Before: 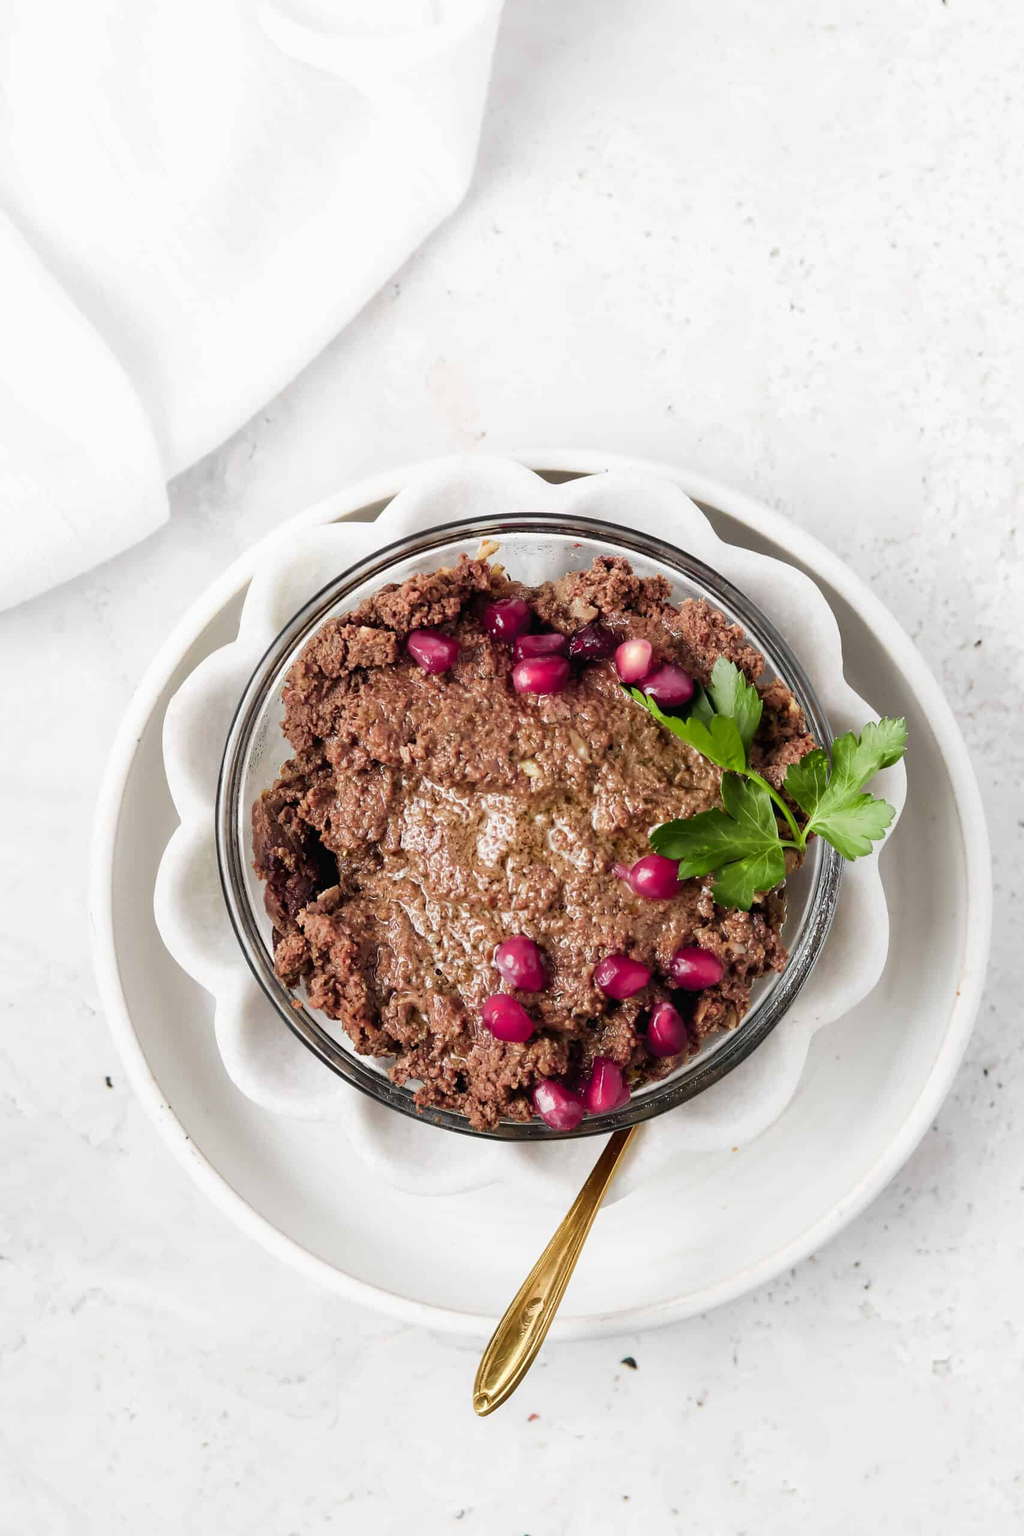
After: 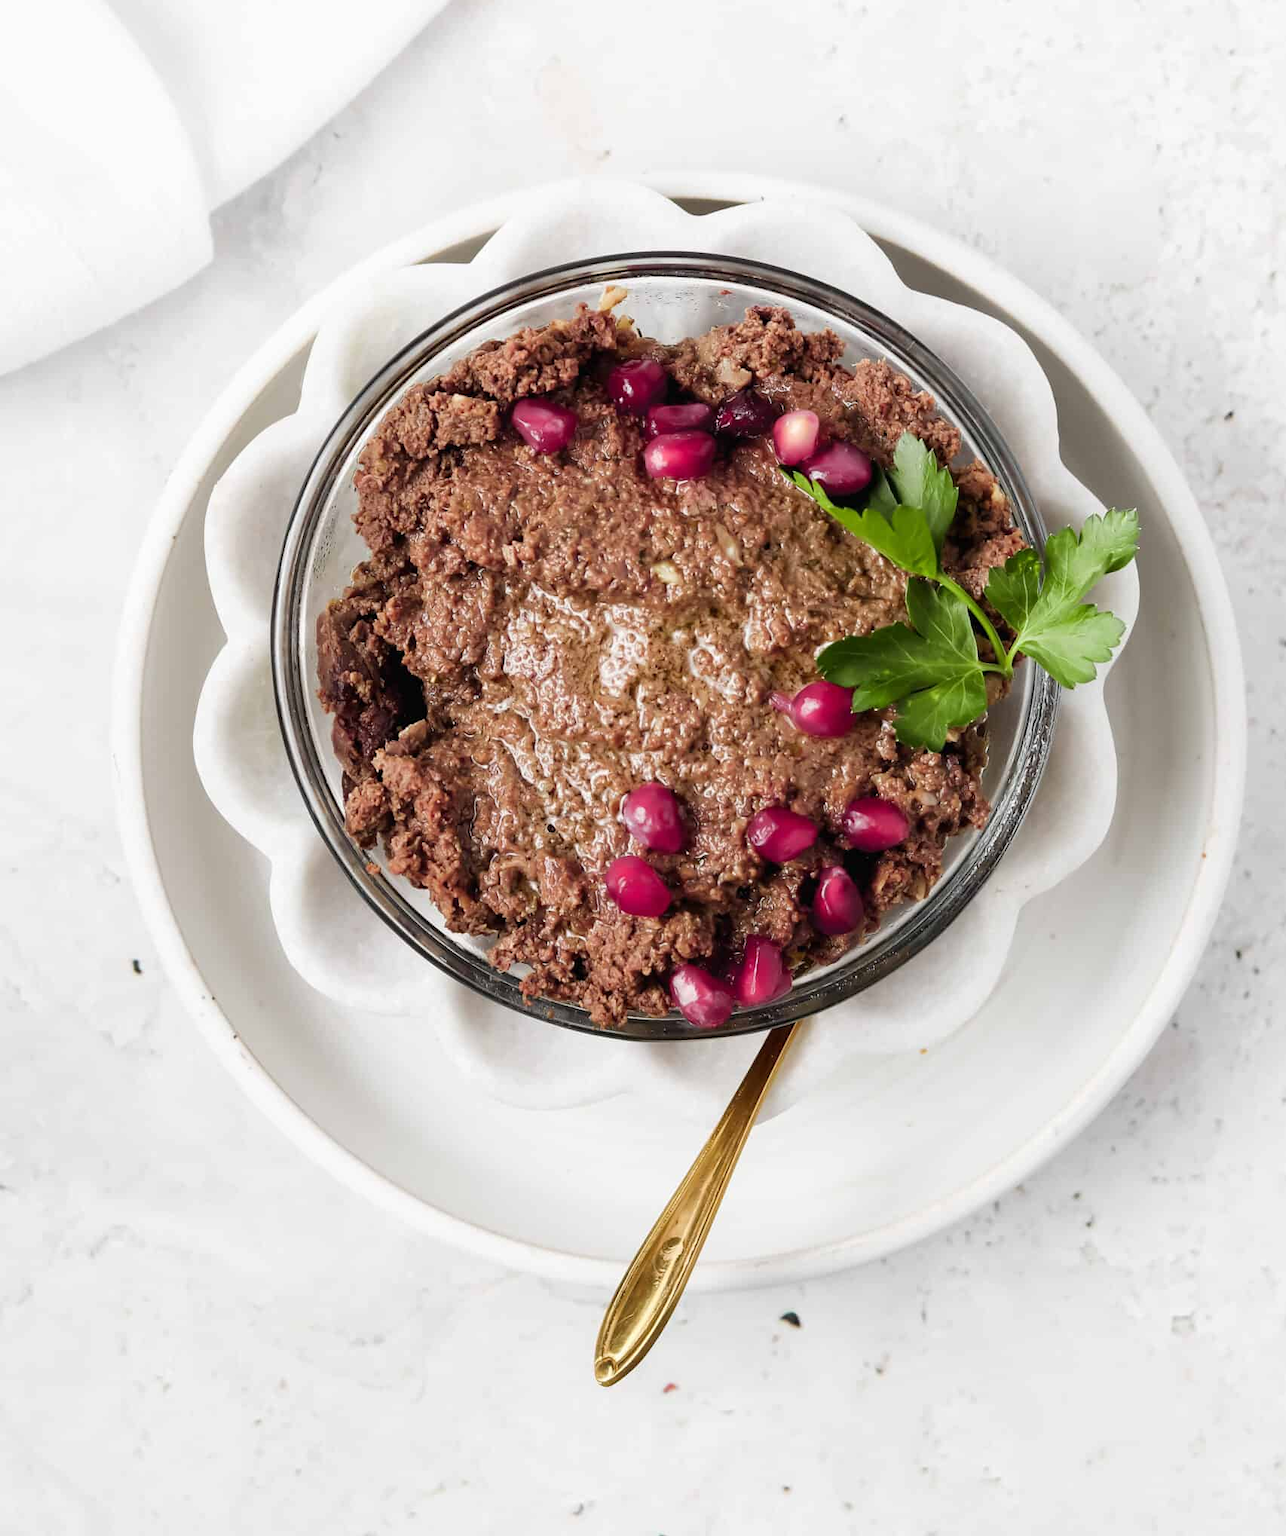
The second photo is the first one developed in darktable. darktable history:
crop and rotate: top 20.357%
